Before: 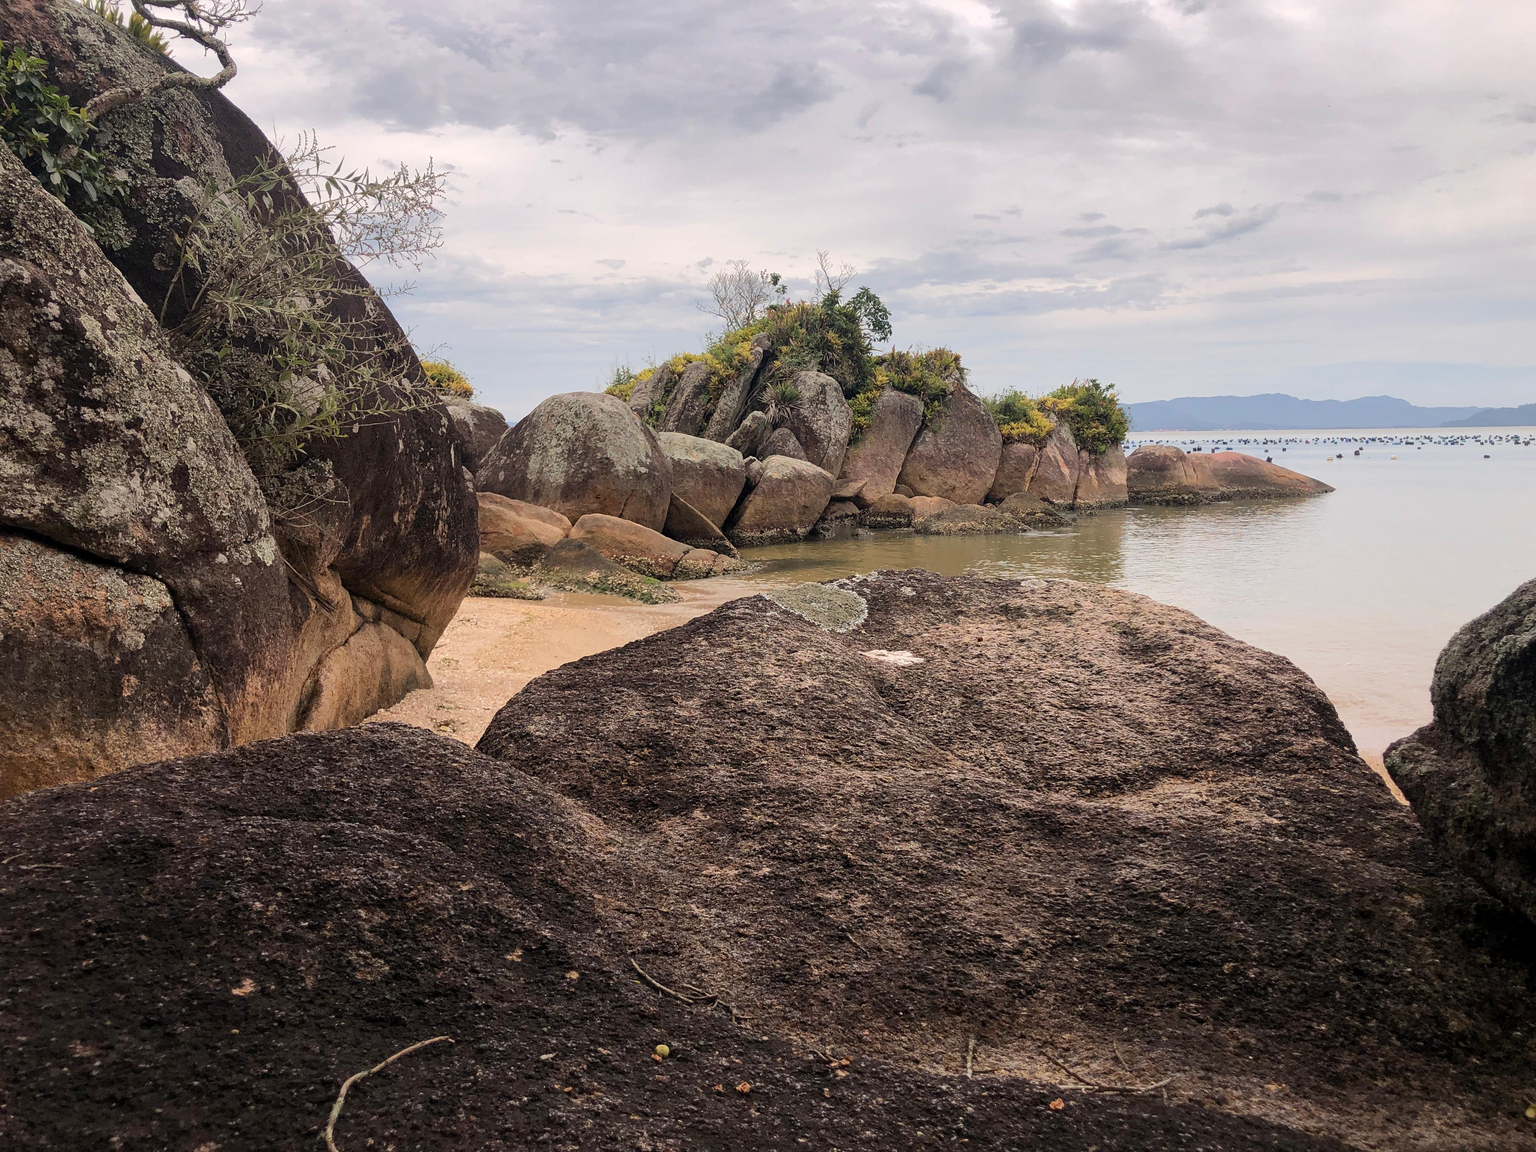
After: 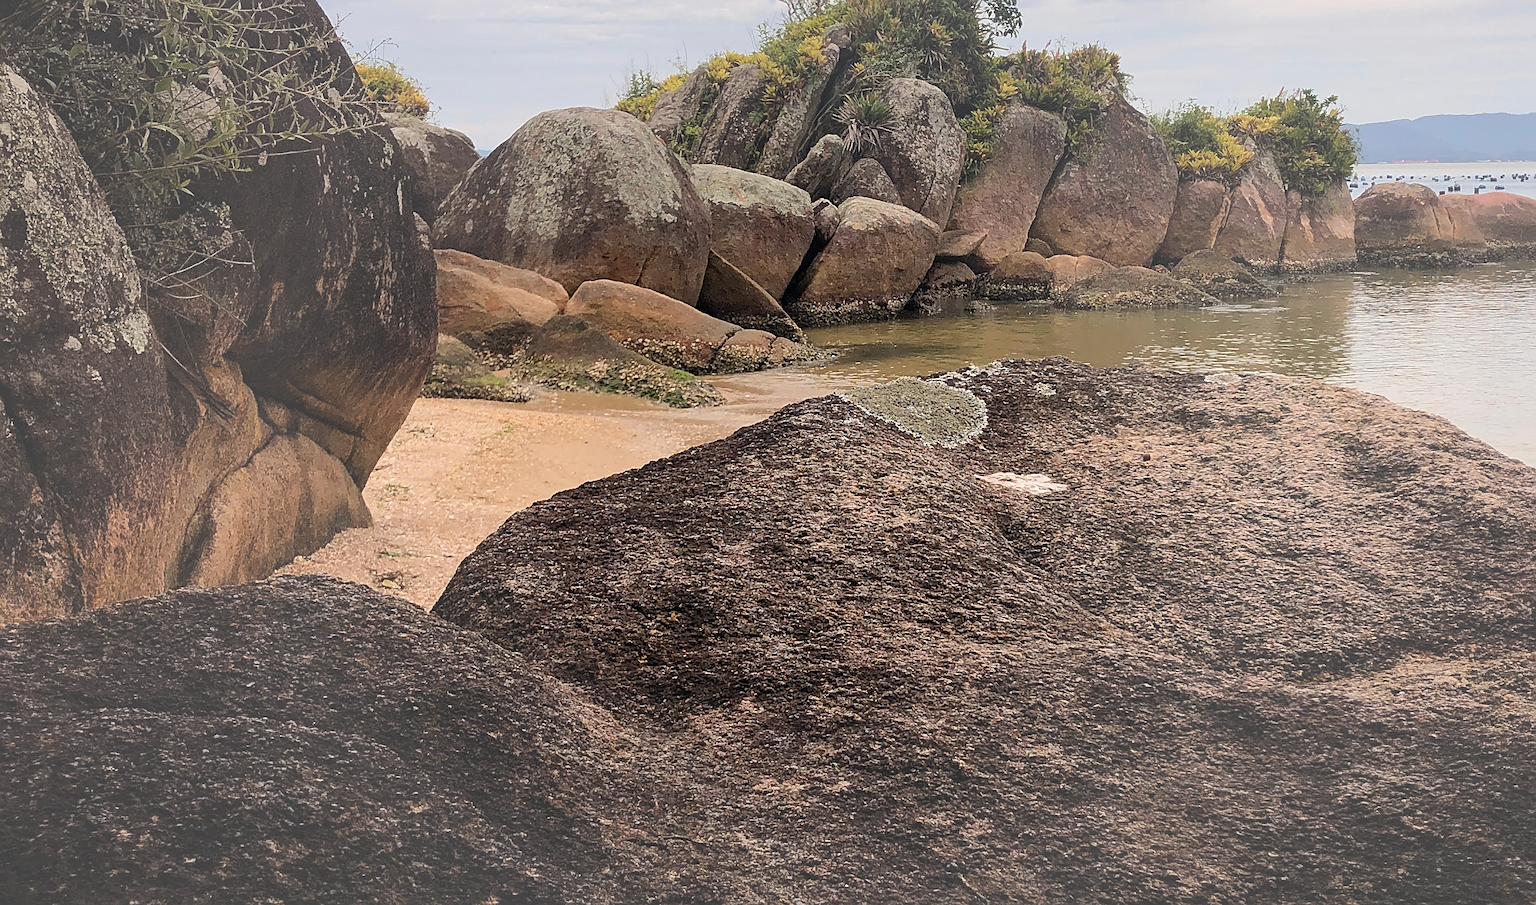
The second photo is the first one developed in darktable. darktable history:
crop: left 11.092%, top 27.466%, right 18.26%, bottom 16.997%
vignetting: fall-off start 30.91%, fall-off radius 34.67%, brightness 0.055, saturation -0.002
sharpen: on, module defaults
